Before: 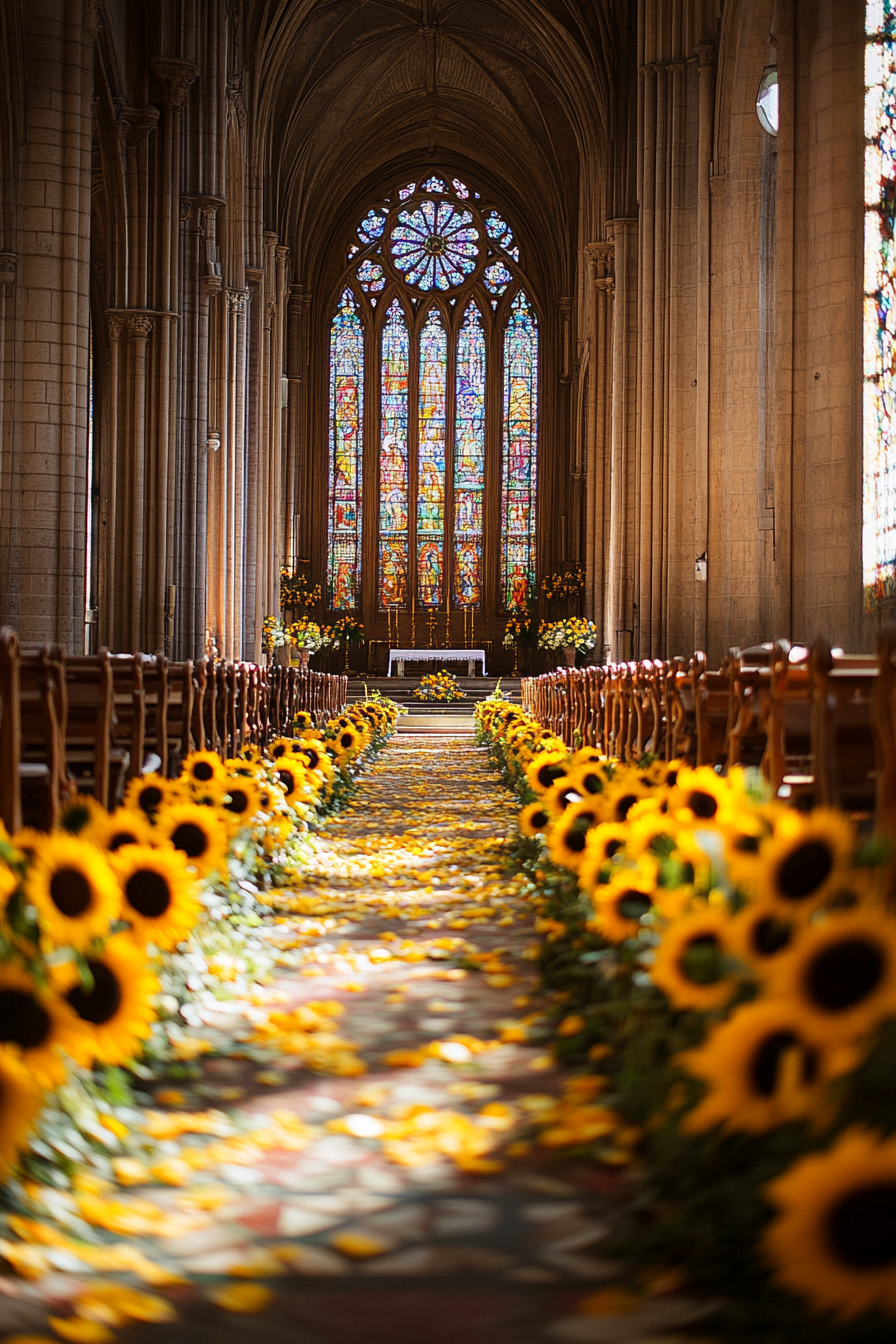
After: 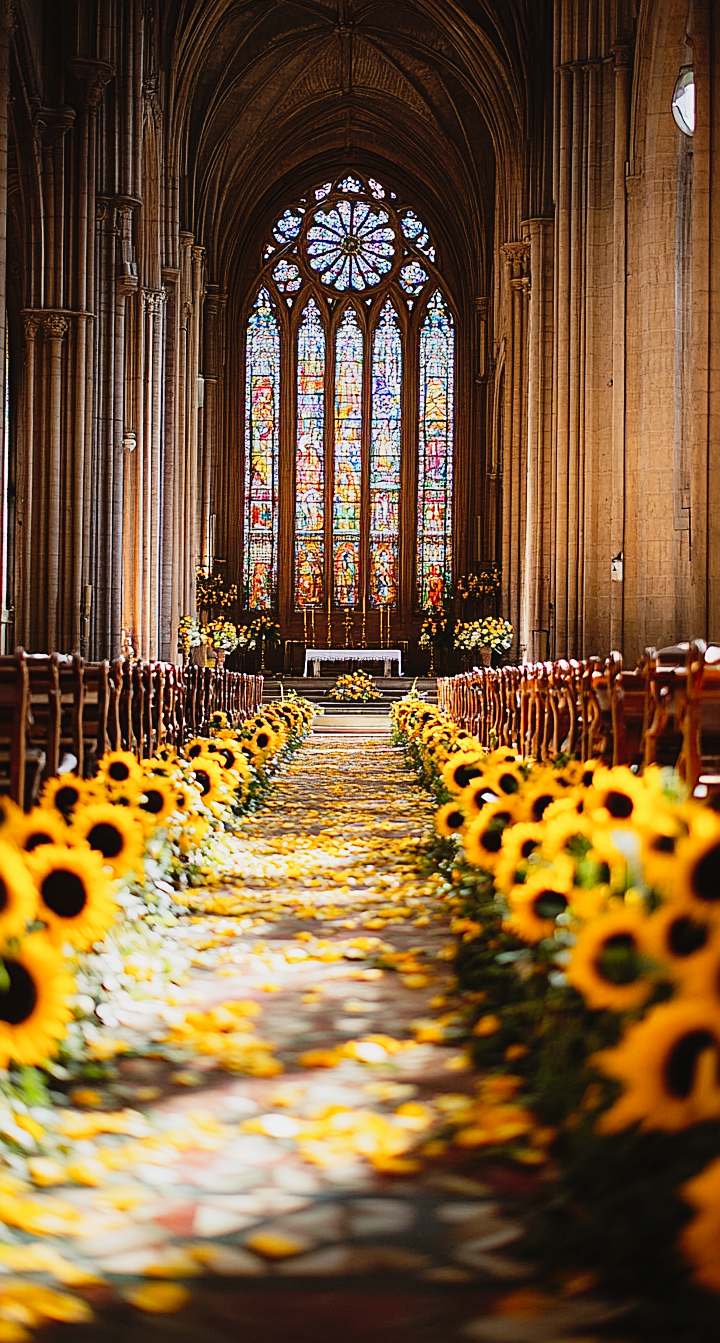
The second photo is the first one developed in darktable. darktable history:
tone curve: curves: ch0 [(0, 0.022) (0.114, 0.088) (0.282, 0.316) (0.446, 0.511) (0.613, 0.693) (0.786, 0.843) (0.999, 0.949)]; ch1 [(0, 0) (0.395, 0.343) (0.463, 0.427) (0.486, 0.474) (0.503, 0.5) (0.535, 0.522) (0.555, 0.546) (0.594, 0.614) (0.755, 0.793) (1, 1)]; ch2 [(0, 0) (0.369, 0.388) (0.449, 0.431) (0.501, 0.5) (0.528, 0.517) (0.561, 0.59) (0.612, 0.646) (0.697, 0.721) (1, 1)], preserve colors none
crop and rotate: left 9.48%, right 10.11%
sharpen: amount 0.541
